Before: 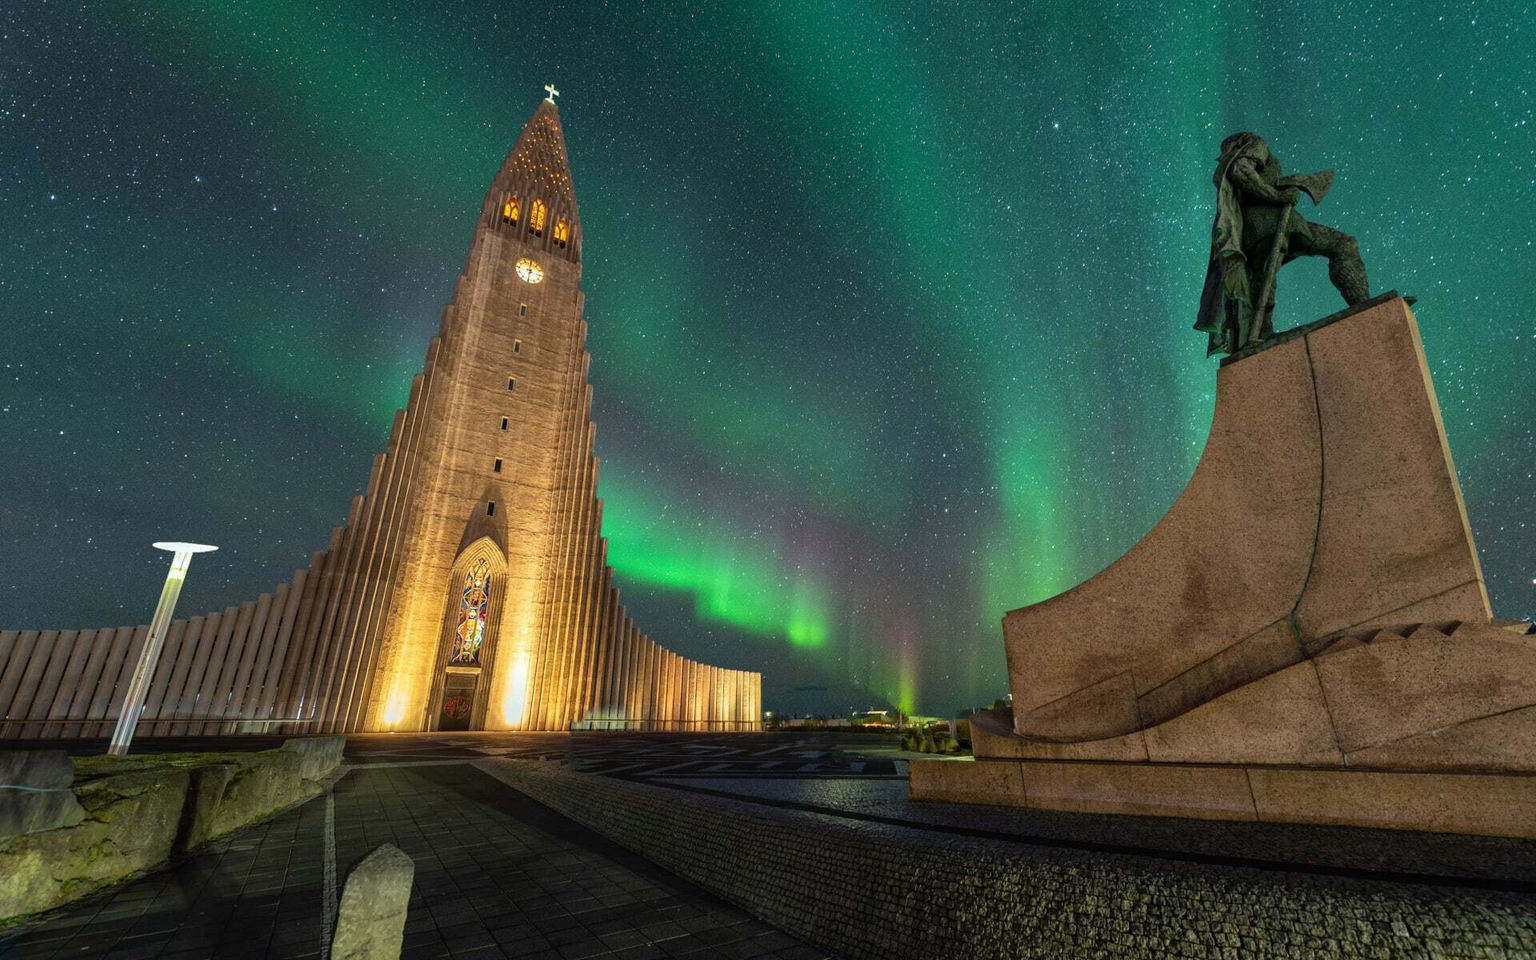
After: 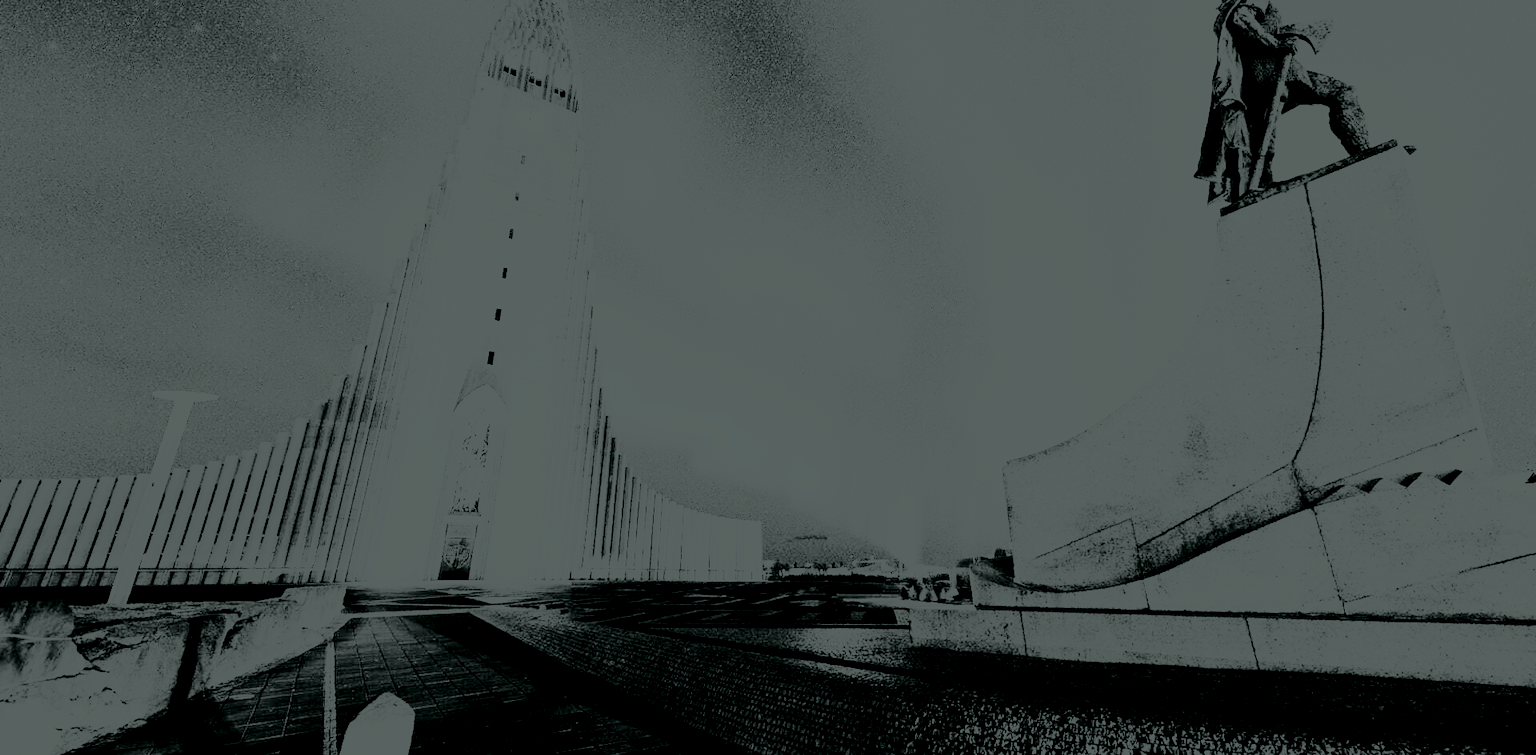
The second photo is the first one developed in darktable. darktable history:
crop and rotate: top 15.774%, bottom 5.506%
exposure: black level correction 0, exposure 1.7 EV, compensate exposure bias true, compensate highlight preservation false
levels: levels [0.029, 0.545, 0.971]
color correction: highlights a* 3.84, highlights b* 5.07
white balance: red 0.983, blue 1.036
rgb curve: curves: ch0 [(0, 0) (0.21, 0.15) (0.24, 0.21) (0.5, 0.75) (0.75, 0.96) (0.89, 0.99) (1, 1)]; ch1 [(0, 0.02) (0.21, 0.13) (0.25, 0.2) (0.5, 0.67) (0.75, 0.9) (0.89, 0.97) (1, 1)]; ch2 [(0, 0.02) (0.21, 0.13) (0.25, 0.2) (0.5, 0.67) (0.75, 0.9) (0.89, 0.97) (1, 1)], compensate middle gray true
contrast brightness saturation: contrast 0.57, brightness 0.57, saturation -0.34
colorize: hue 90°, saturation 19%, lightness 1.59%, version 1
